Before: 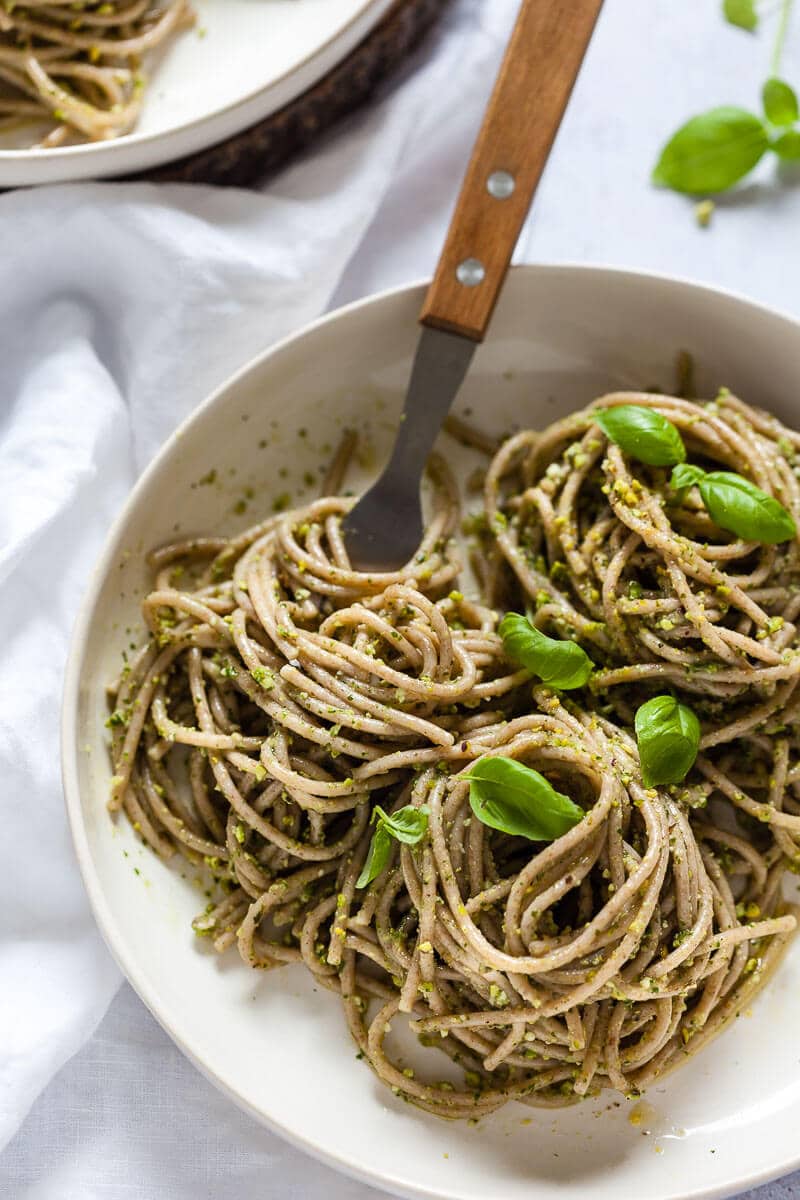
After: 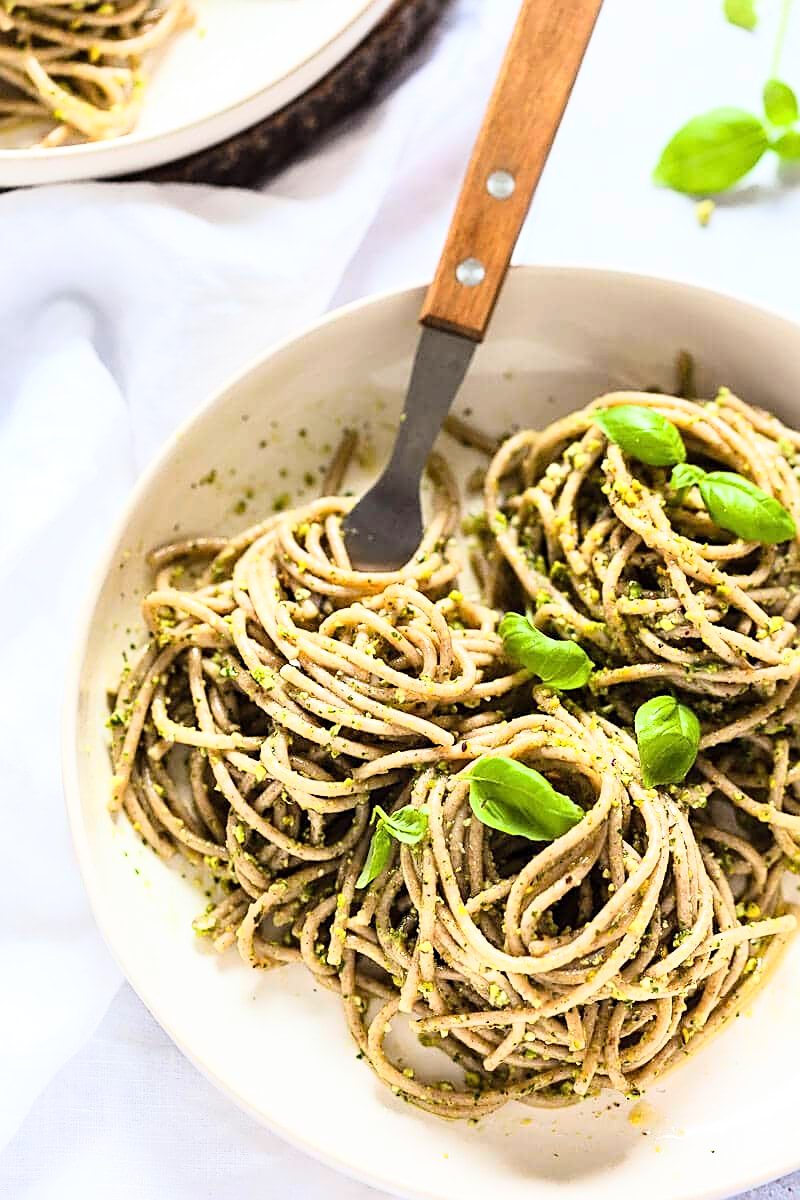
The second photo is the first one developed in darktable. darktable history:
sharpen: on, module defaults
base curve: curves: ch0 [(0, 0) (0.018, 0.026) (0.143, 0.37) (0.33, 0.731) (0.458, 0.853) (0.735, 0.965) (0.905, 0.986) (1, 1)]
